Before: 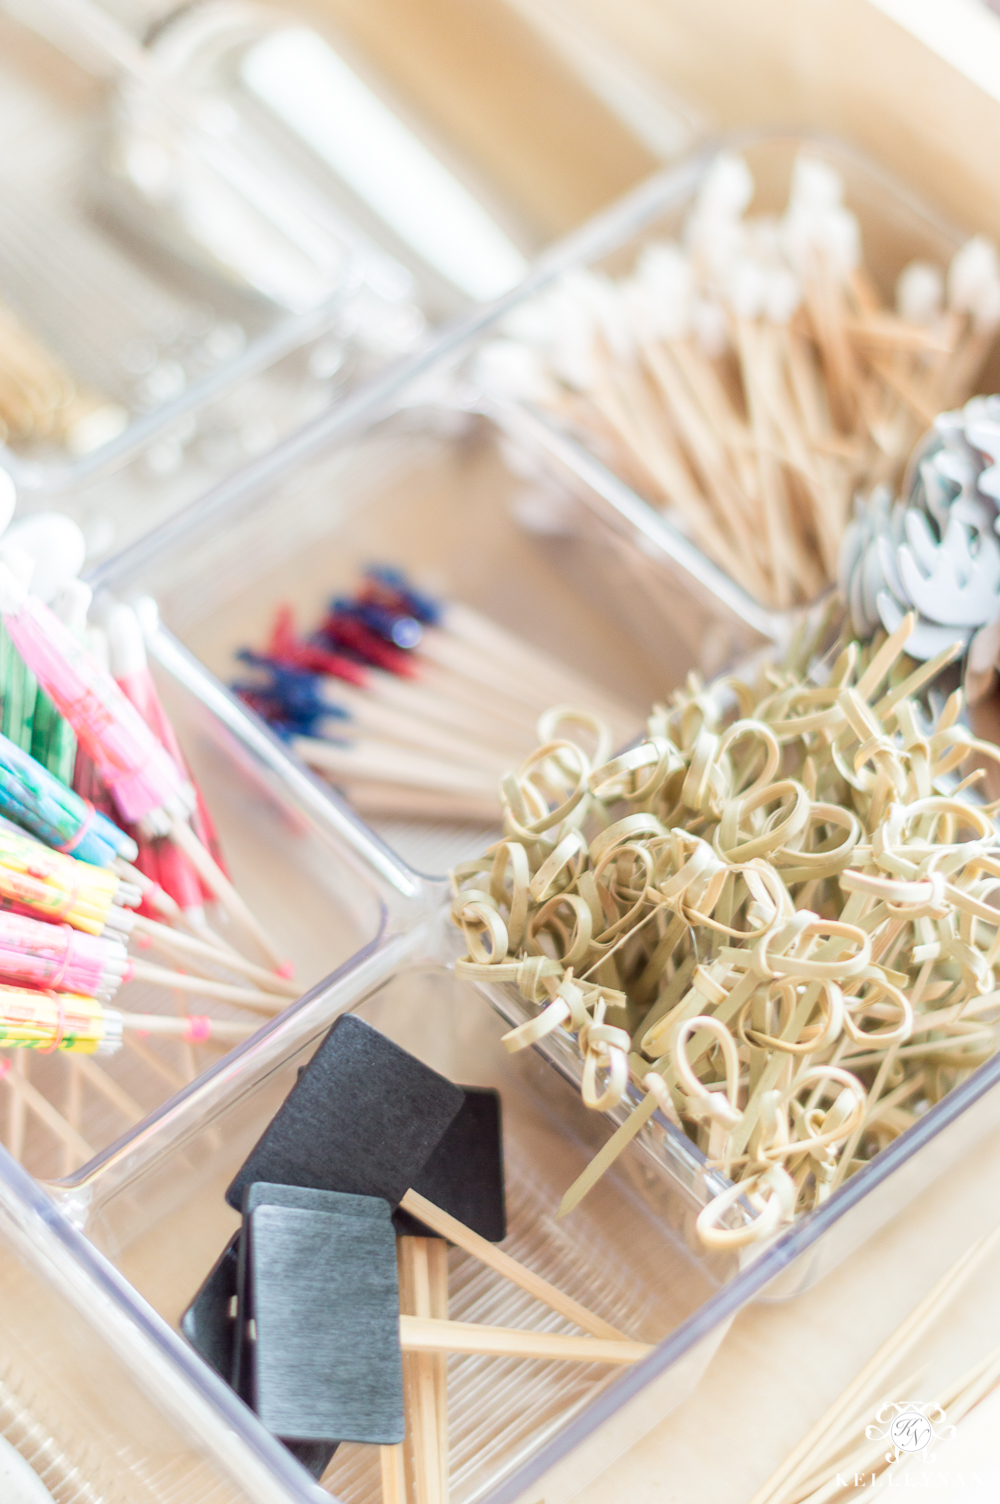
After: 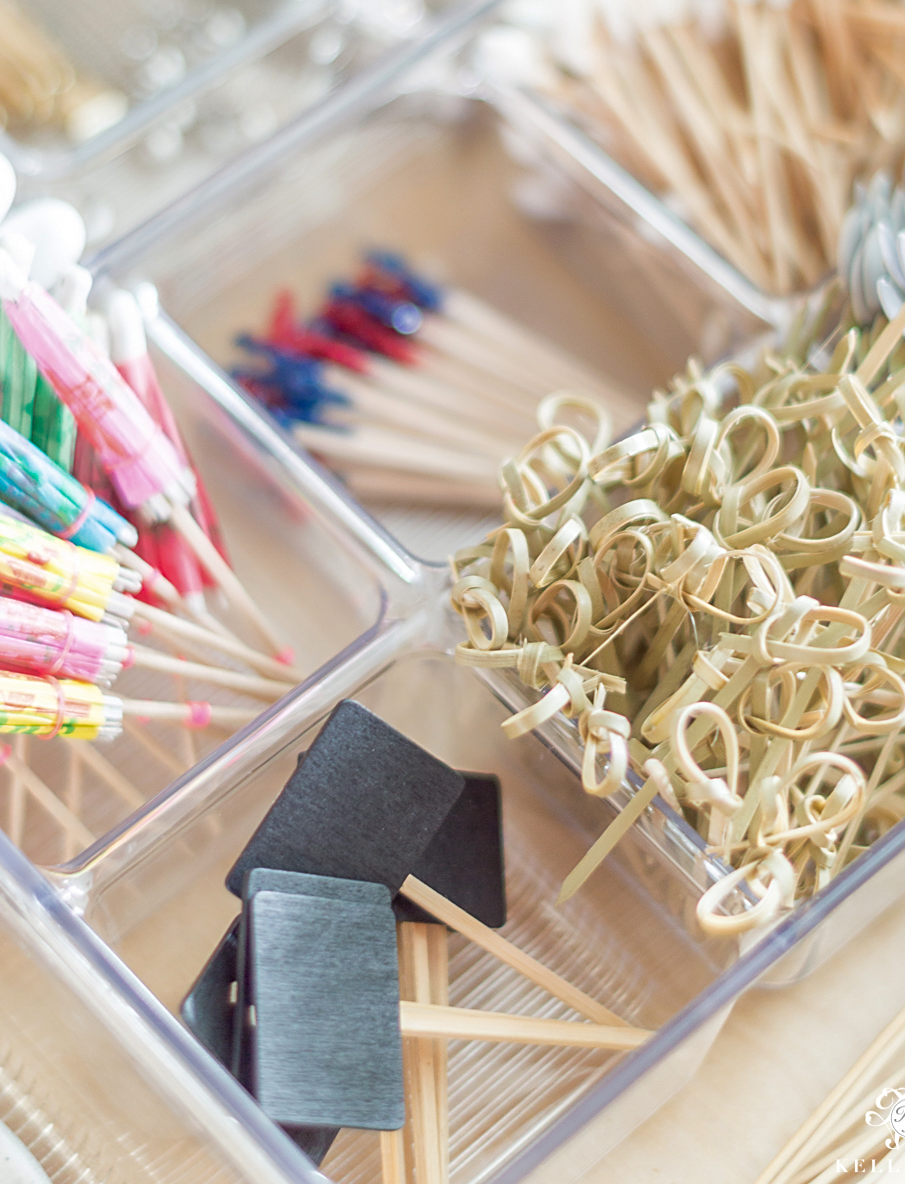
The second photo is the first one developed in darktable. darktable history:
shadows and highlights: on, module defaults
crop: top 20.916%, right 9.437%, bottom 0.316%
sharpen: on, module defaults
